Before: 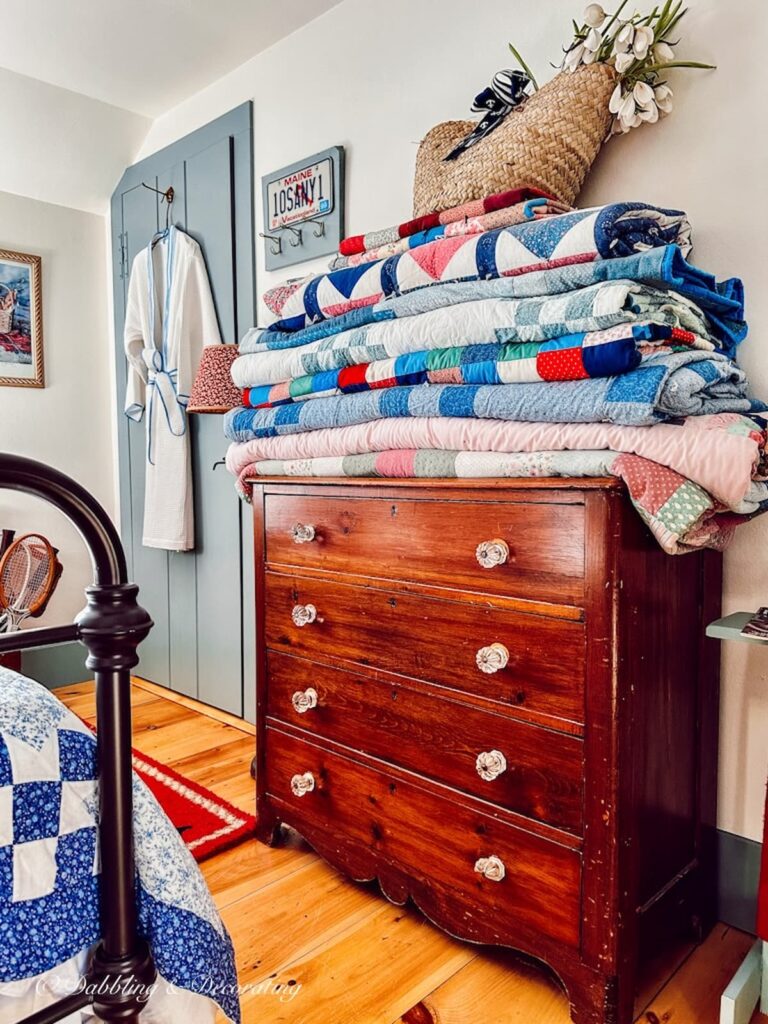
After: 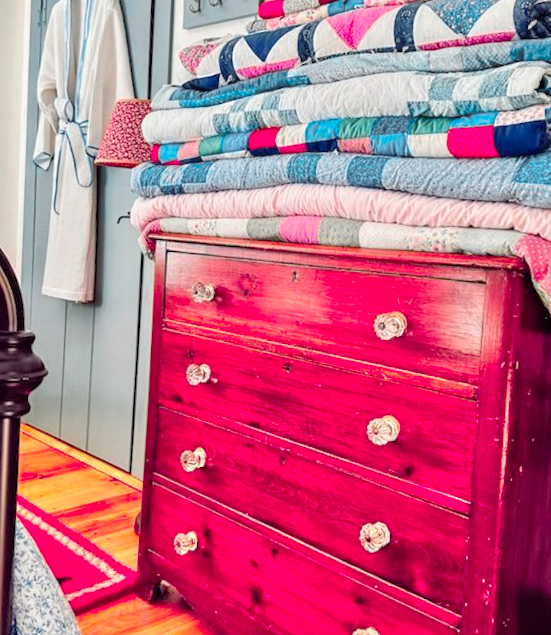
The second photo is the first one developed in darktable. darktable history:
crop and rotate: angle -3.87°, left 9.768%, top 20.617%, right 12.12%, bottom 11.891%
tone equalizer: -7 EV 0.149 EV, -6 EV 0.594 EV, -5 EV 1.17 EV, -4 EV 1.35 EV, -3 EV 1.12 EV, -2 EV 0.6 EV, -1 EV 0.149 EV
color zones: curves: ch0 [(0, 0.533) (0.126, 0.533) (0.234, 0.533) (0.368, 0.357) (0.5, 0.5) (0.625, 0.5) (0.74, 0.637) (0.875, 0.5)]; ch1 [(0.004, 0.708) (0.129, 0.662) (0.25, 0.5) (0.375, 0.331) (0.496, 0.396) (0.625, 0.649) (0.739, 0.26) (0.875, 0.5) (1, 0.478)]; ch2 [(0, 0.409) (0.132, 0.403) (0.236, 0.558) (0.379, 0.448) (0.5, 0.5) (0.625, 0.5) (0.691, 0.39) (0.875, 0.5)]
